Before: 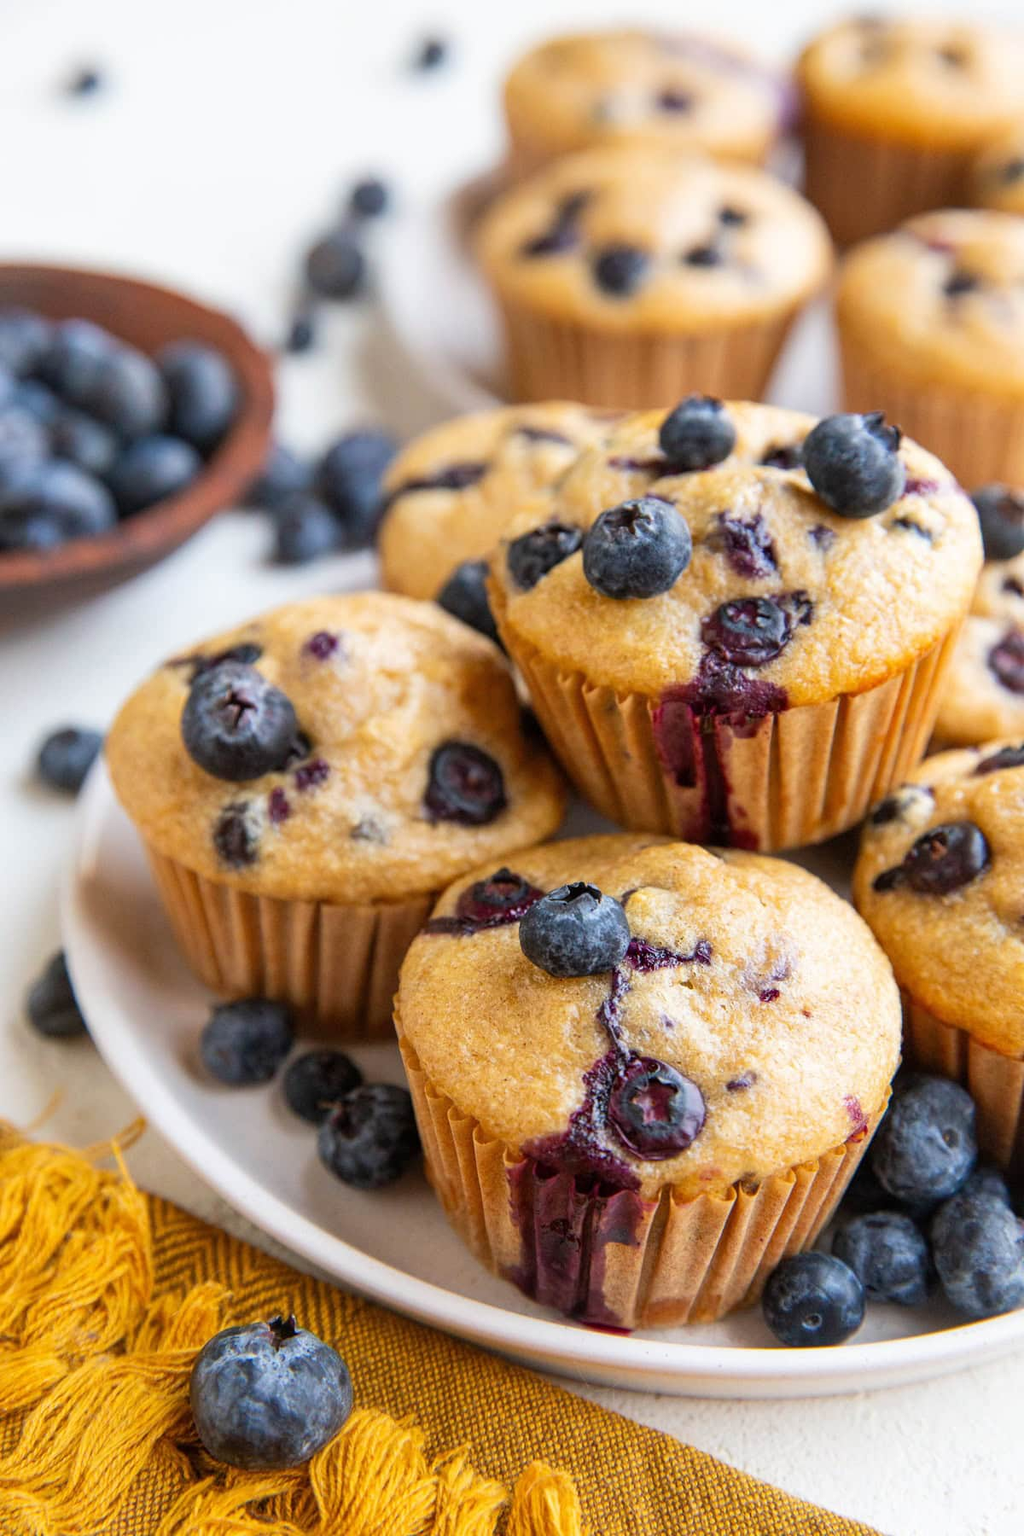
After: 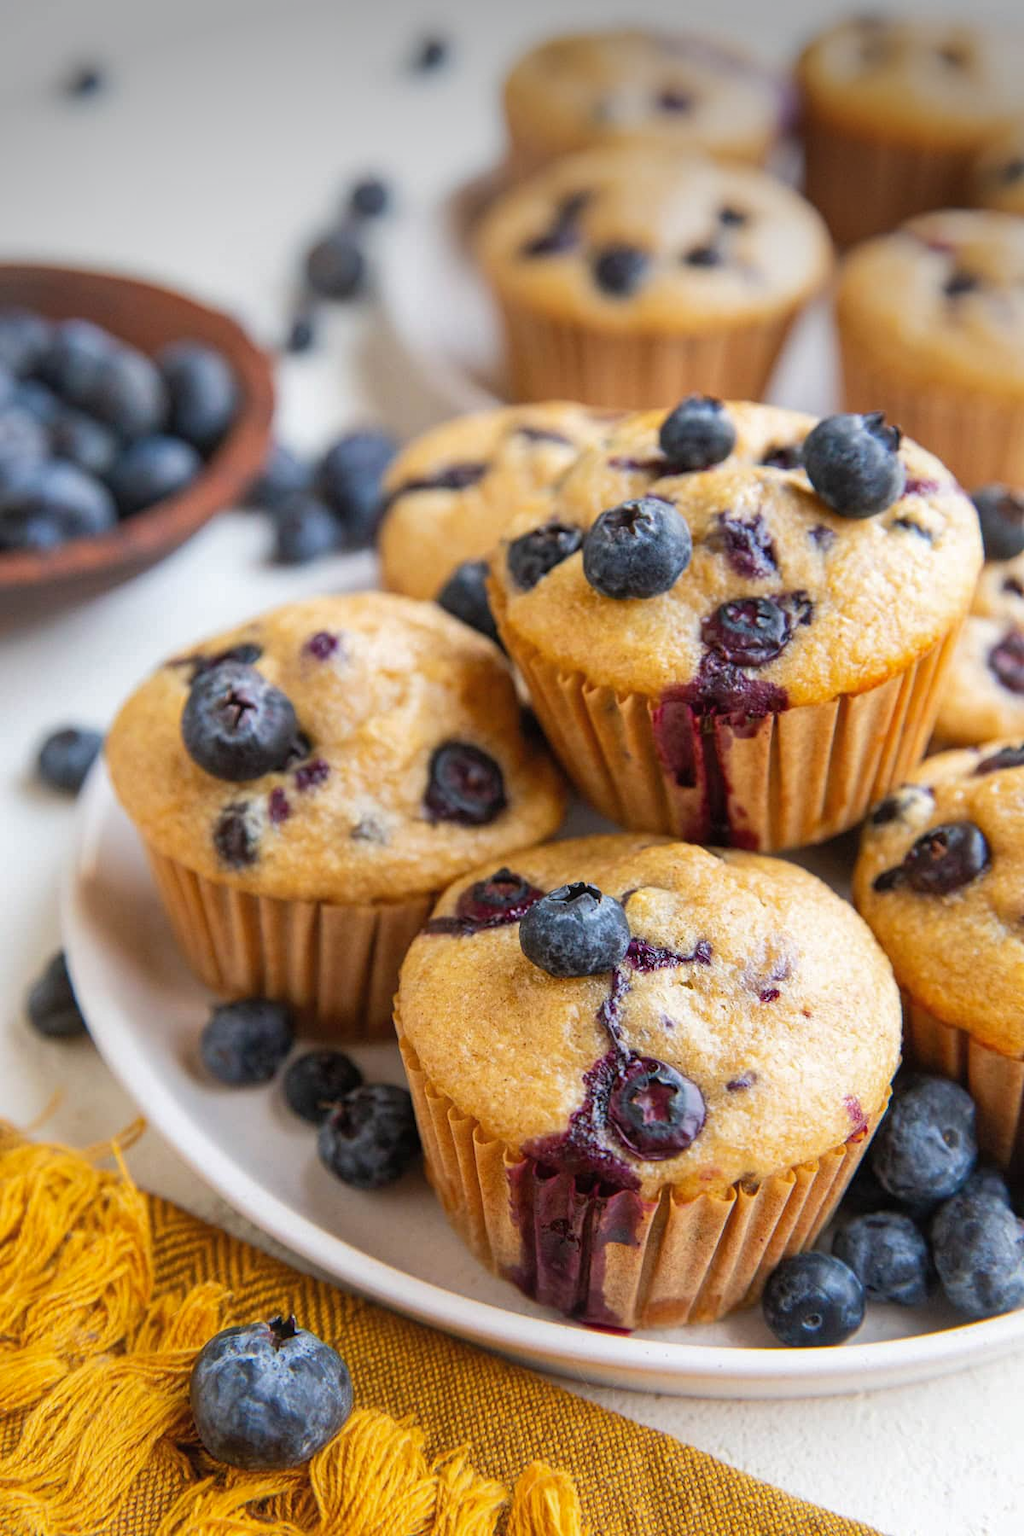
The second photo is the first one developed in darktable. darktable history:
tone equalizer: edges refinement/feathering 500, mask exposure compensation -1.57 EV, preserve details no
contrast equalizer: octaves 7, y [[0.5, 0.5, 0.478, 0.5, 0.5, 0.5], [0.5 ×6], [0.5 ×6], [0 ×6], [0 ×6]]
vignetting: fall-off start 91.11%, brightness -0.583, saturation -0.11, center (-0.027, 0.399), unbound false
shadows and highlights: shadows 24.94, highlights -23.87
